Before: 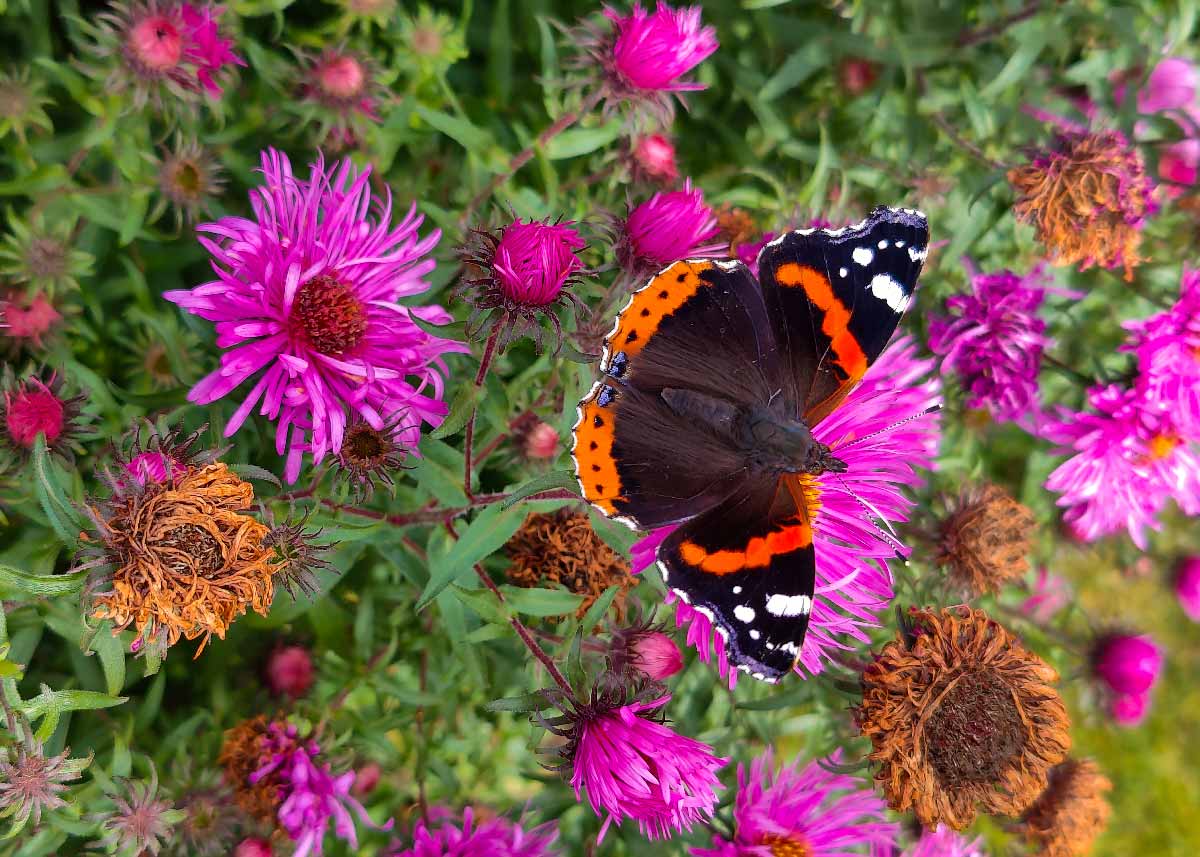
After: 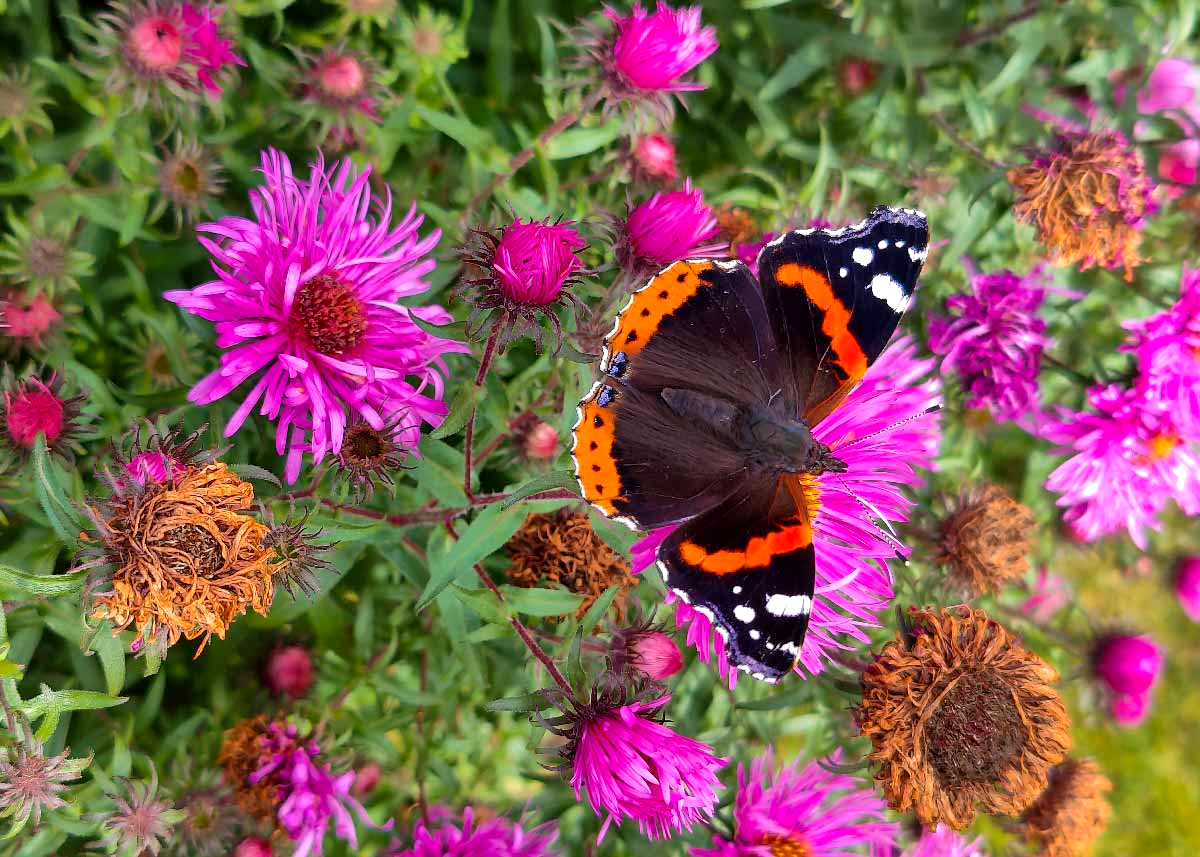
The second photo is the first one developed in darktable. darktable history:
exposure: black level correction 0.001, exposure 0.298 EV, compensate exposure bias true, compensate highlight preservation false
